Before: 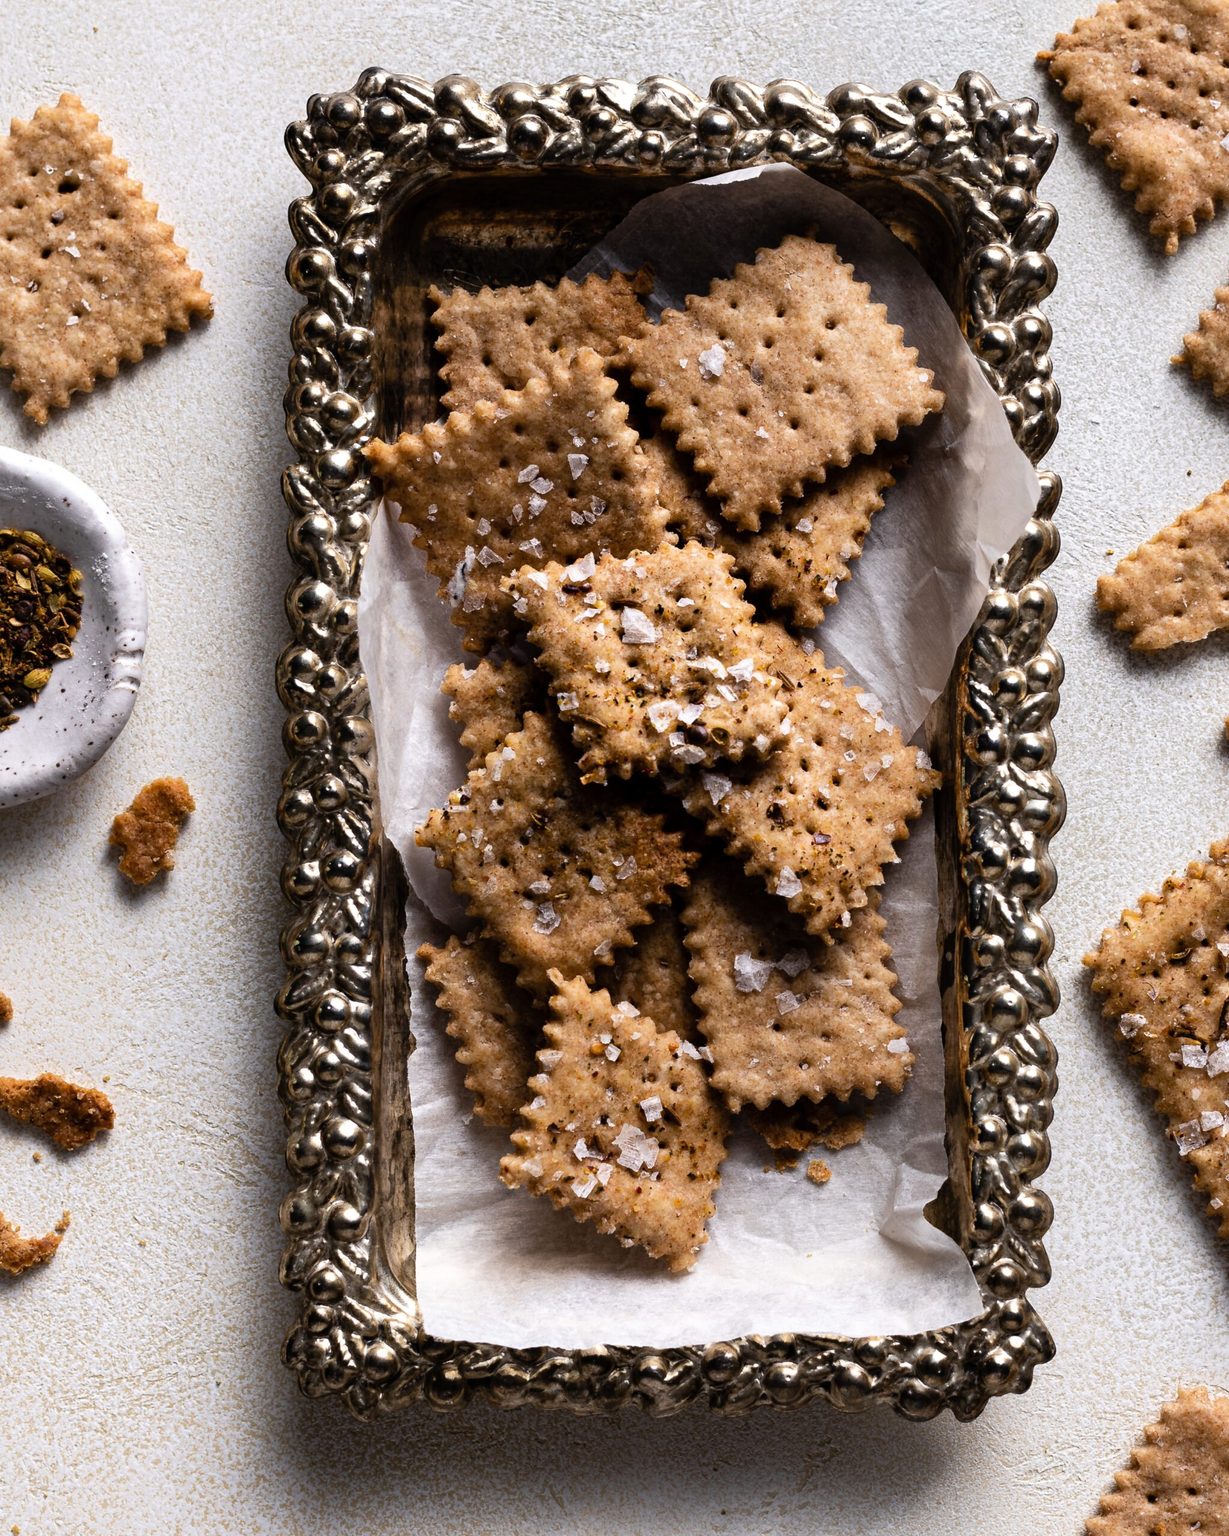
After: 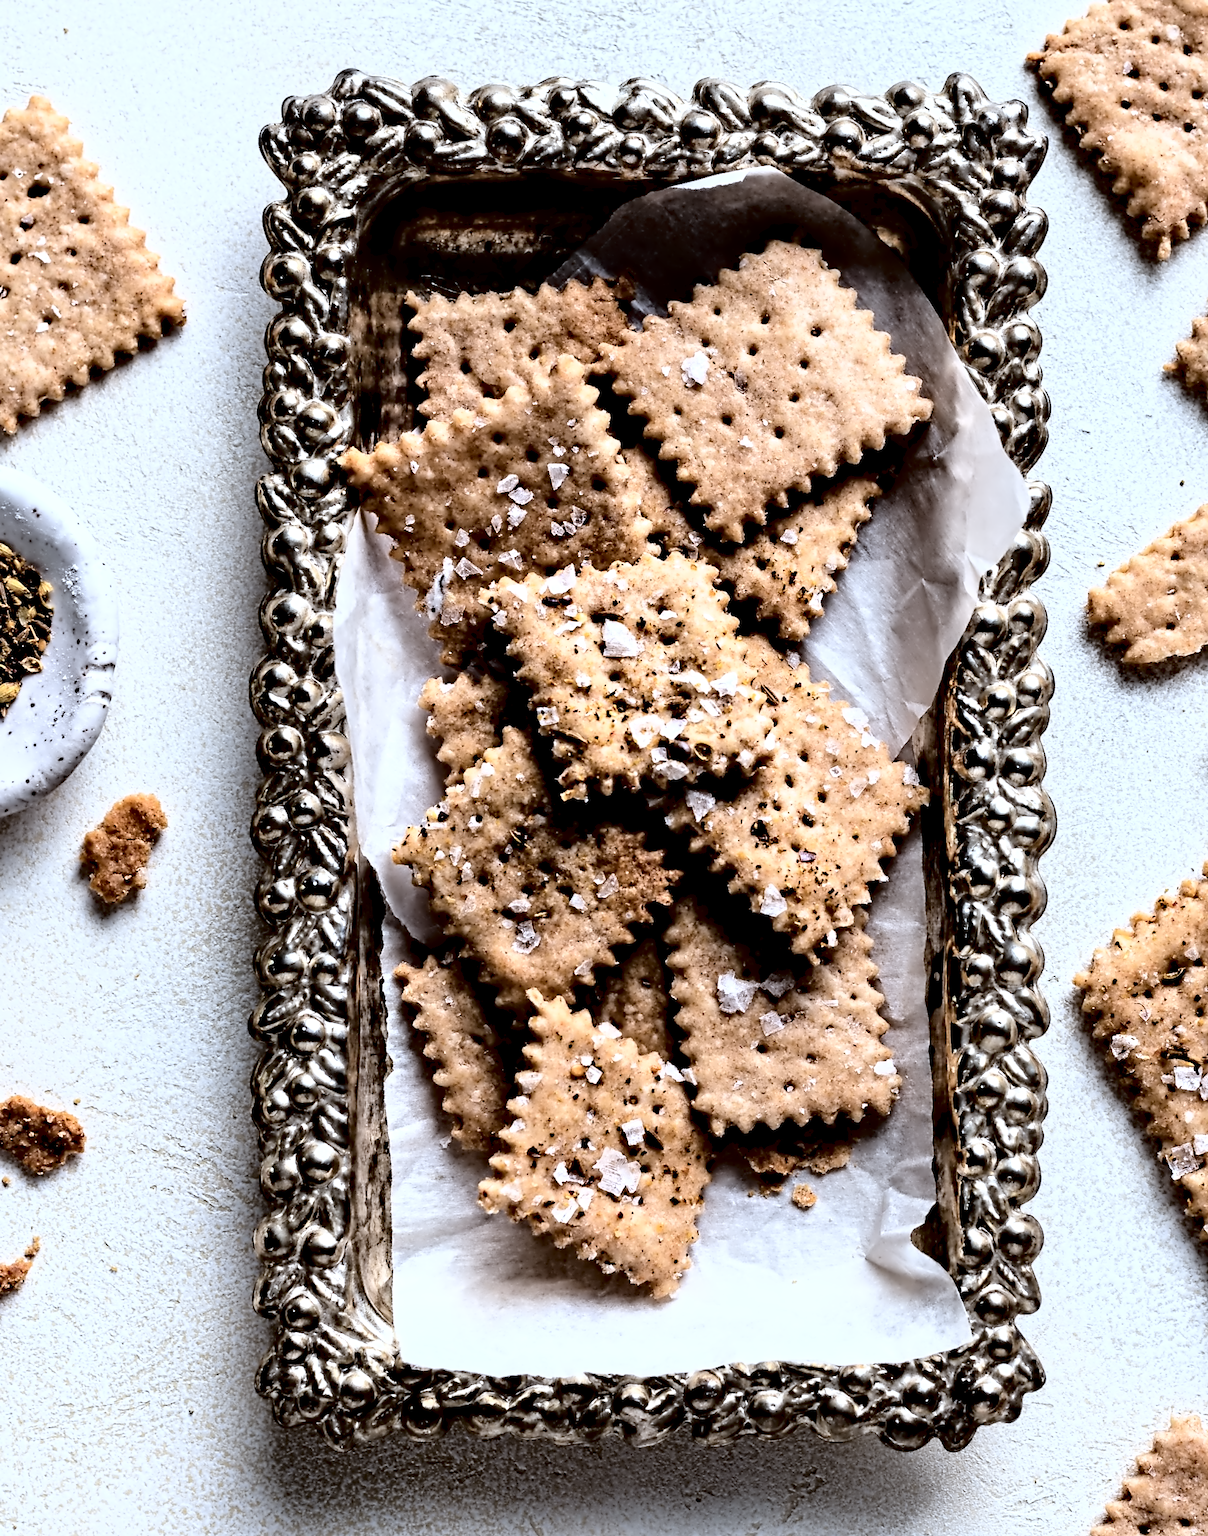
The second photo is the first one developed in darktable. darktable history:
contrast brightness saturation: brightness 0.146
tone curve: curves: ch0 [(0, 0) (0.003, 0) (0.011, 0.001) (0.025, 0.001) (0.044, 0.003) (0.069, 0.009) (0.1, 0.018) (0.136, 0.032) (0.177, 0.074) (0.224, 0.13) (0.277, 0.218) (0.335, 0.321) (0.399, 0.425) (0.468, 0.523) (0.543, 0.617) (0.623, 0.708) (0.709, 0.789) (0.801, 0.873) (0.898, 0.967) (1, 1)], color space Lab, independent channels, preserve colors none
crop and rotate: left 2.558%, right 1.05%, bottom 2.02%
color correction: highlights a* -4.08, highlights b* -10.6
levels: white 99.94%, levels [0, 0.478, 1]
contrast equalizer: y [[0.5, 0.542, 0.583, 0.625, 0.667, 0.708], [0.5 ×6], [0.5 ×6], [0, 0.033, 0.067, 0.1, 0.133, 0.167], [0, 0.05, 0.1, 0.15, 0.2, 0.25]]
